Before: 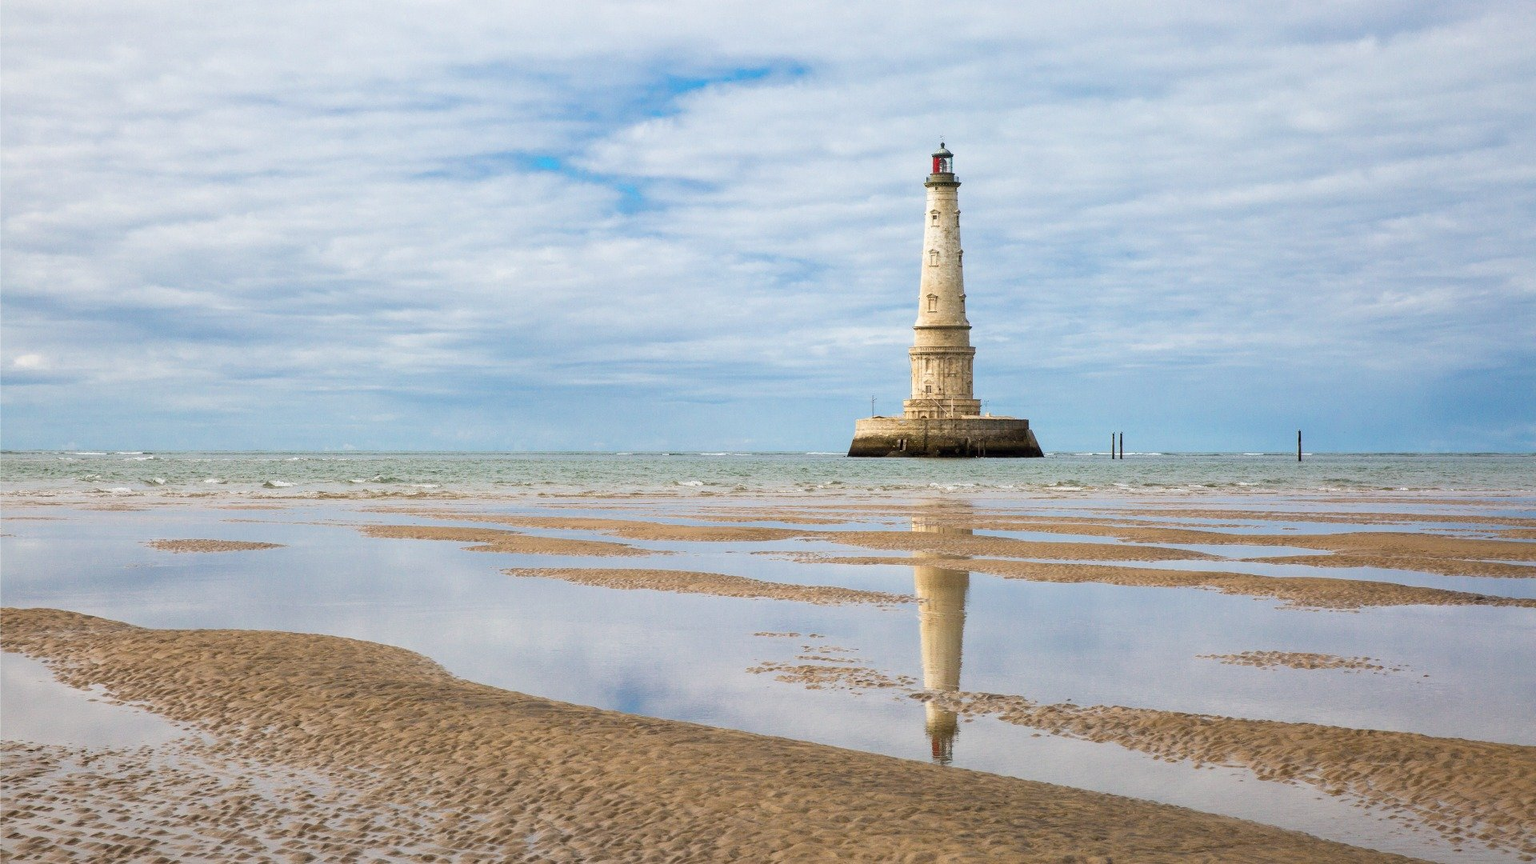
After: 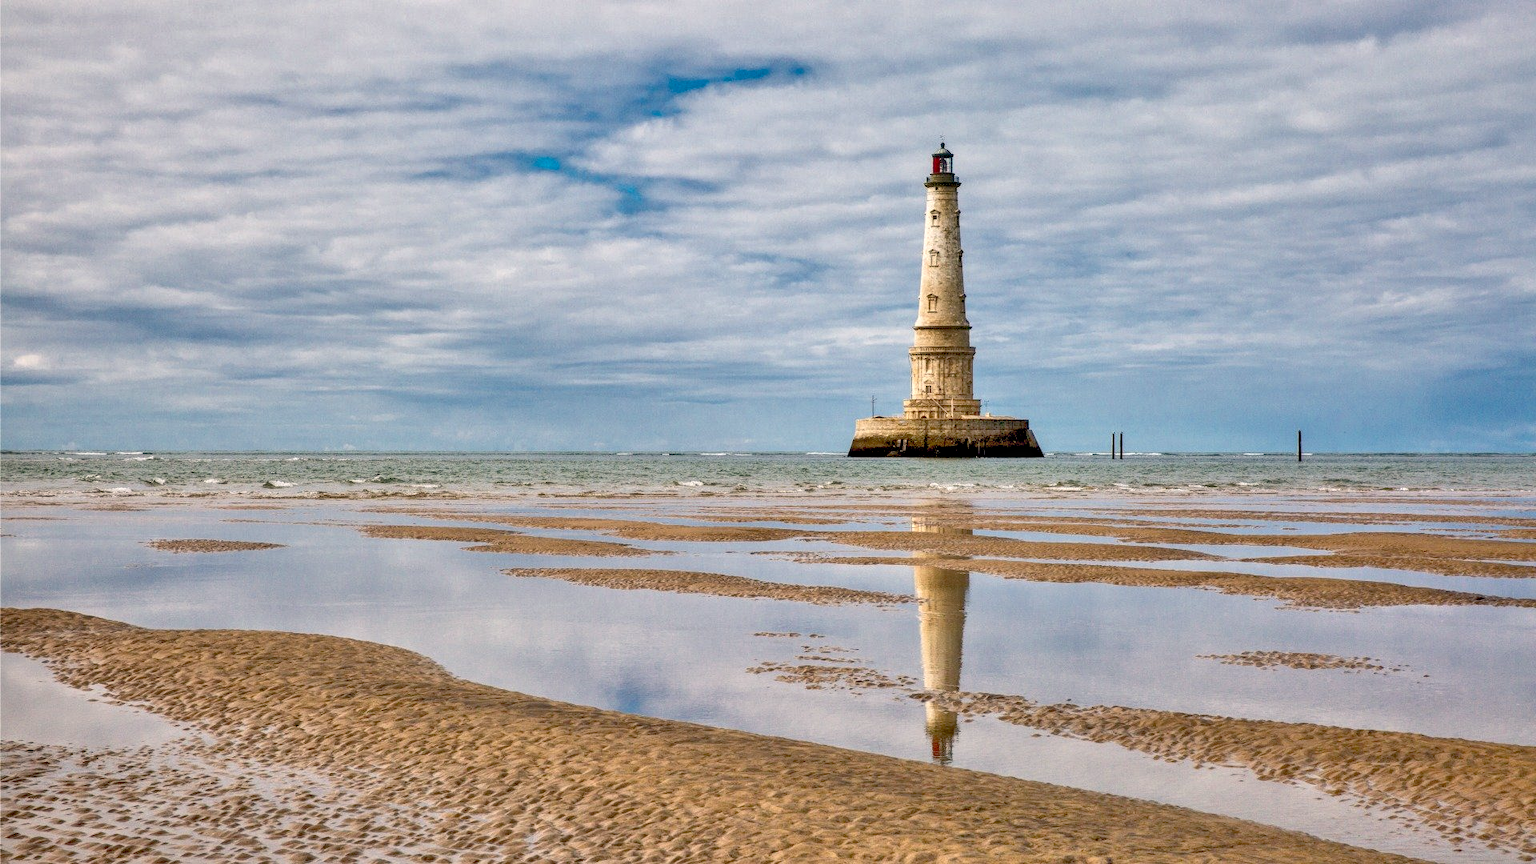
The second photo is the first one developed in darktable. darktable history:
local contrast: detail 130%
color balance rgb: shadows lift › hue 87.51°, highlights gain › chroma 1.62%, highlights gain › hue 55.1°, global offset › chroma 0.1%, global offset › hue 253.66°, linear chroma grading › global chroma 0.5%
tone equalizer: -7 EV 0.15 EV, -6 EV 0.6 EV, -5 EV 1.15 EV, -4 EV 1.33 EV, -3 EV 1.15 EV, -2 EV 0.6 EV, -1 EV 0.15 EV, mask exposure compensation -0.5 EV
shadows and highlights: low approximation 0.01, soften with gaussian
exposure: black level correction 0.029, exposure -0.073 EV, compensate highlight preservation false
